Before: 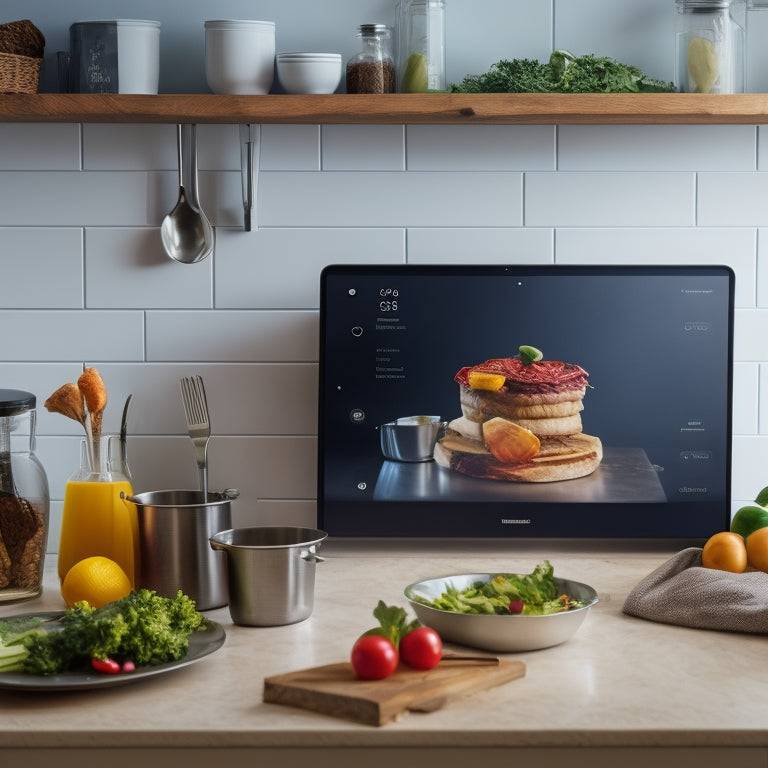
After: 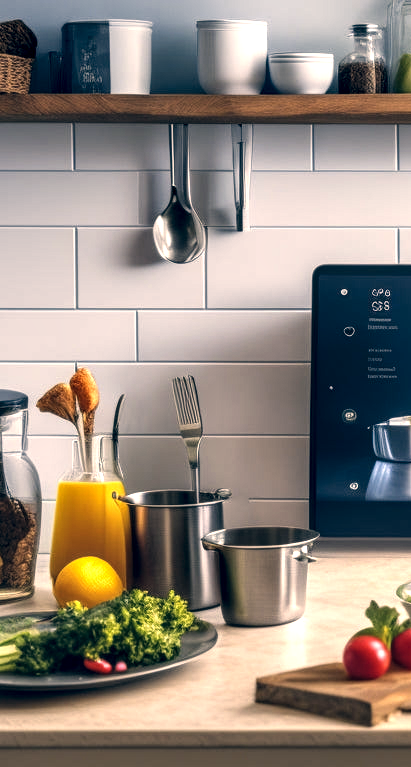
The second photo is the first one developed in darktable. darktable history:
crop: left 1.044%, right 45.338%, bottom 0.088%
local contrast: highlights 64%, shadows 54%, detail 169%, midtone range 0.52
exposure: black level correction -0.005, exposure 0.615 EV, compensate exposure bias true, compensate highlight preservation false
color correction: highlights a* 10.37, highlights b* 14.78, shadows a* -9.65, shadows b* -14.96
